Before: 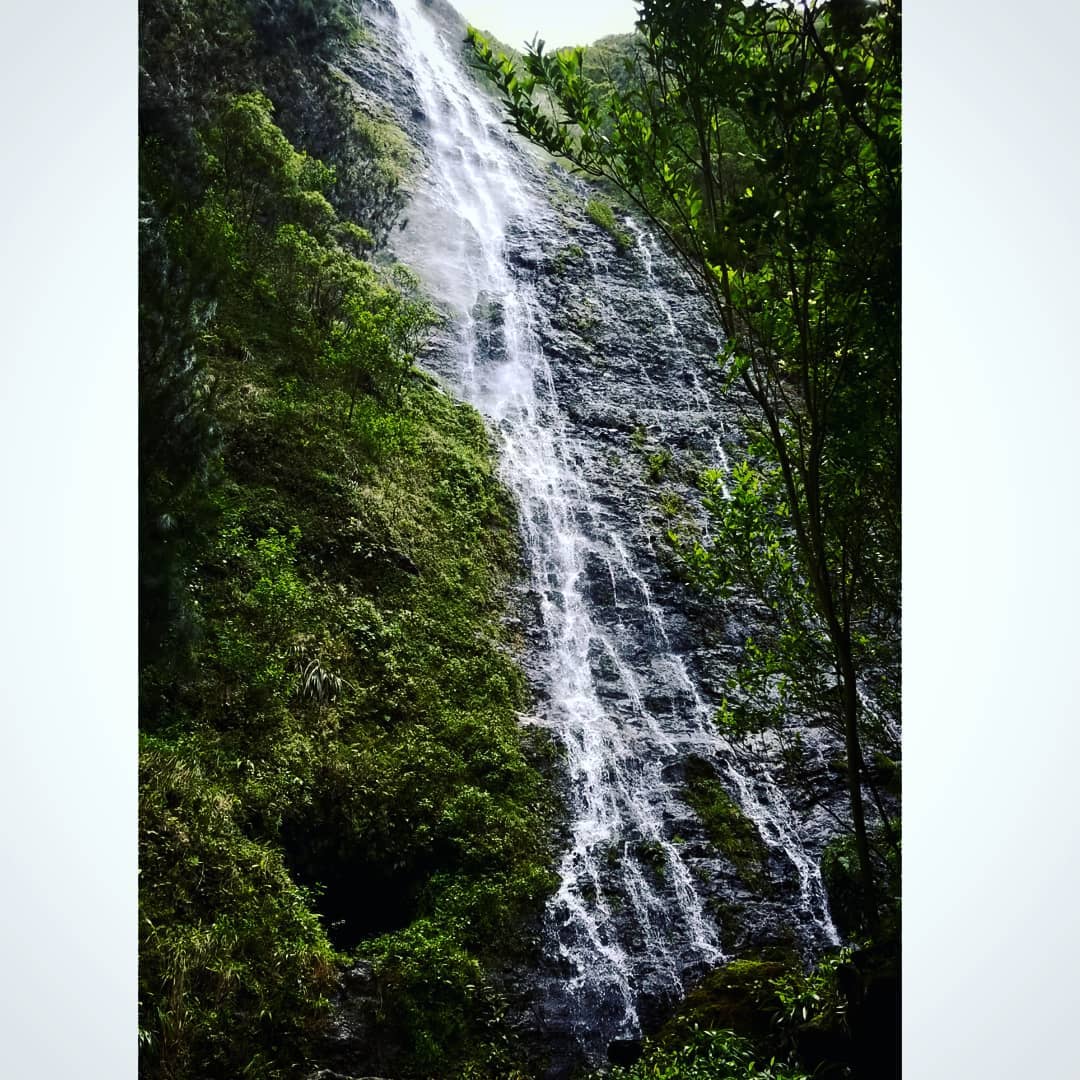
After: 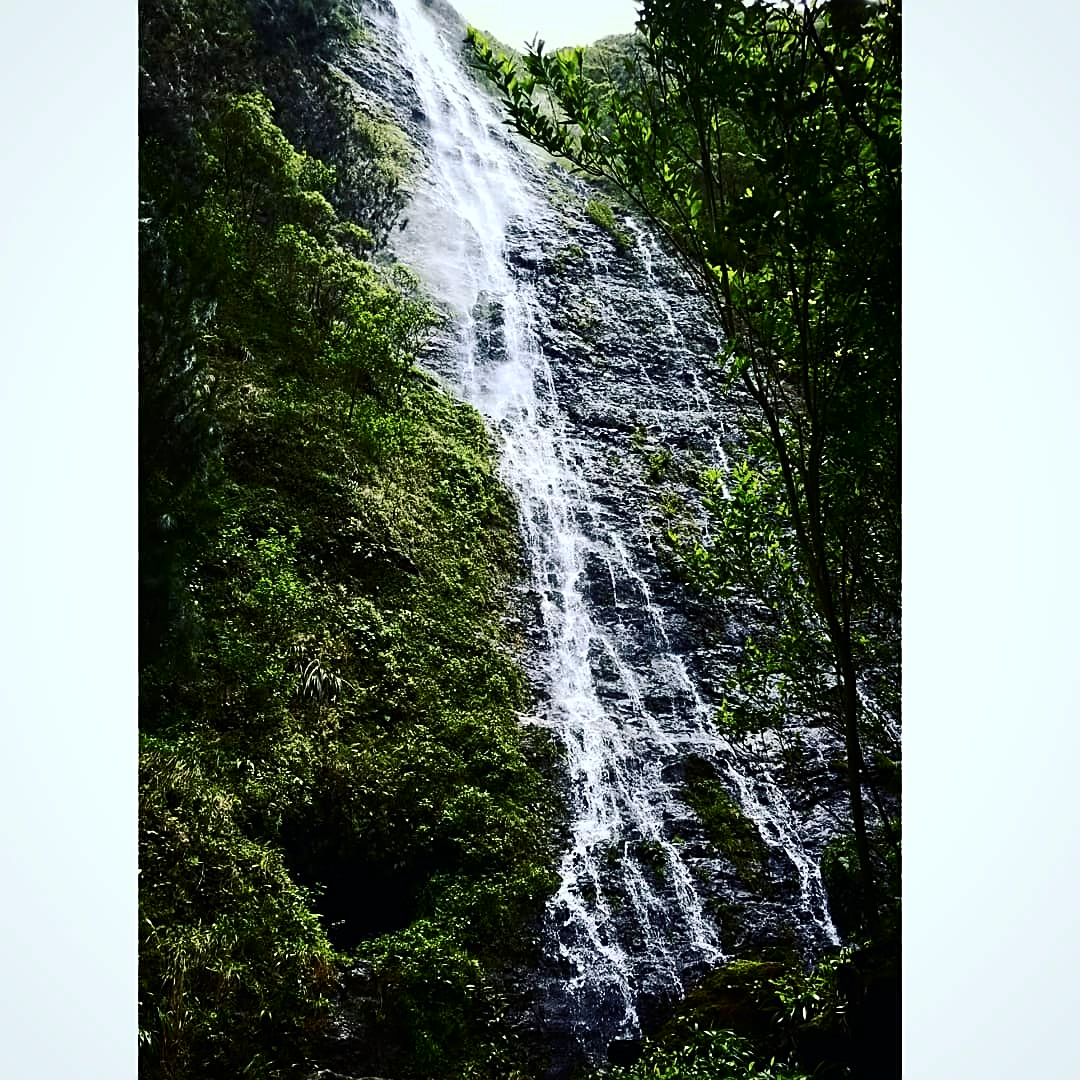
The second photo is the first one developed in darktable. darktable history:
contrast brightness saturation: contrast 0.22
white balance: red 0.978, blue 0.999
sharpen: on, module defaults
